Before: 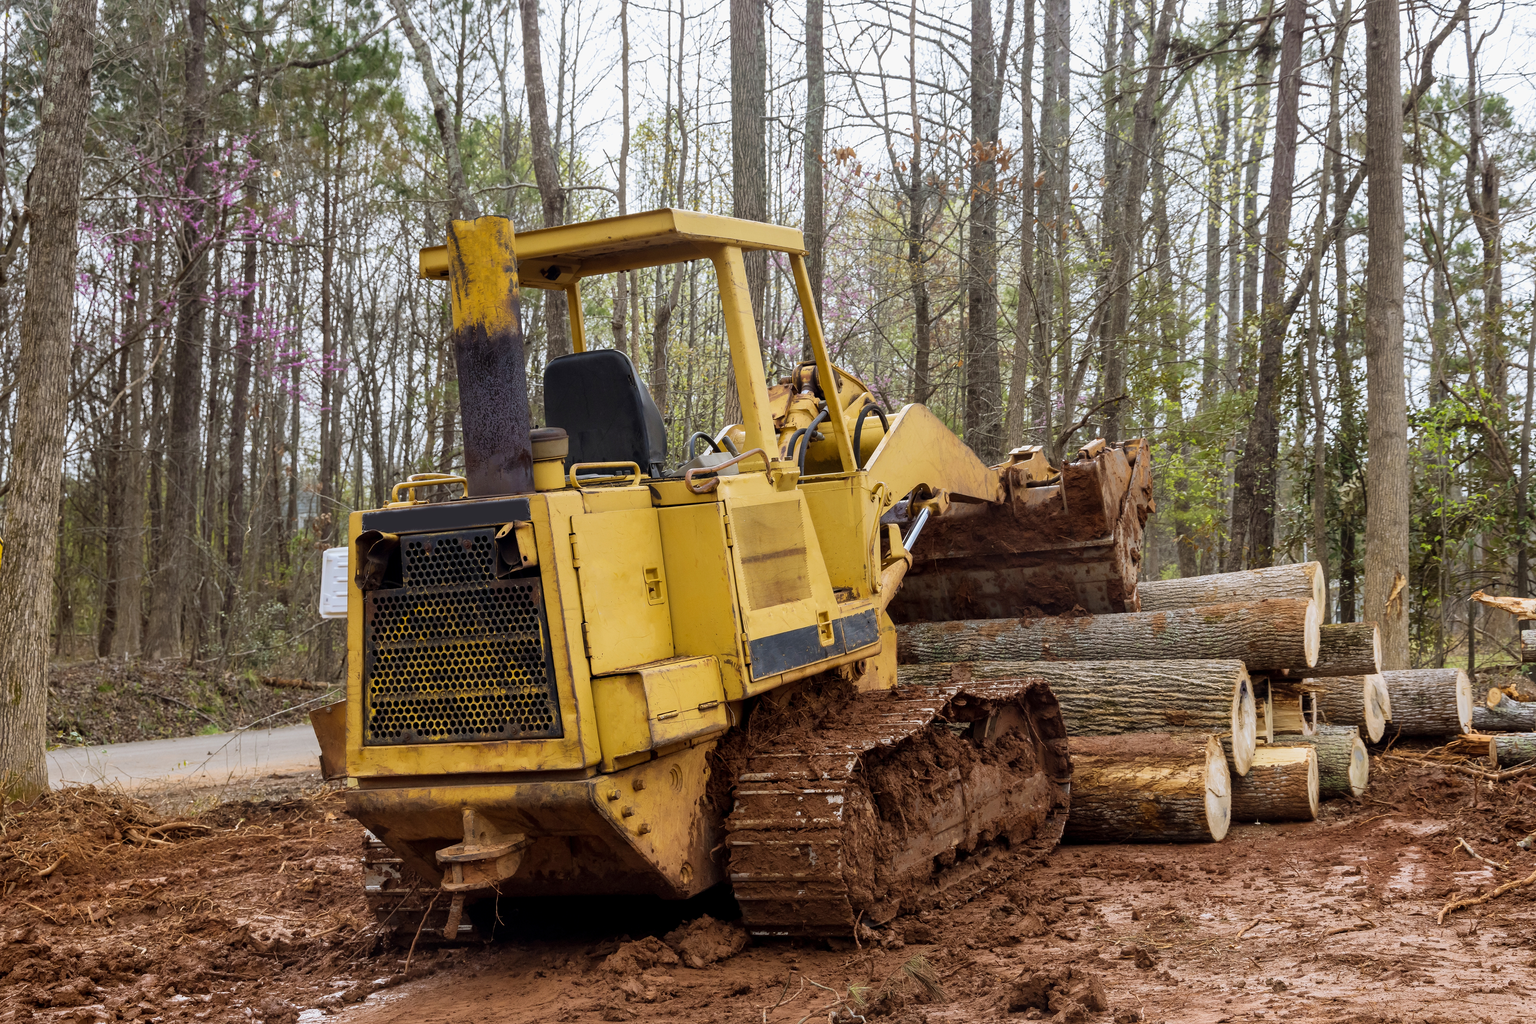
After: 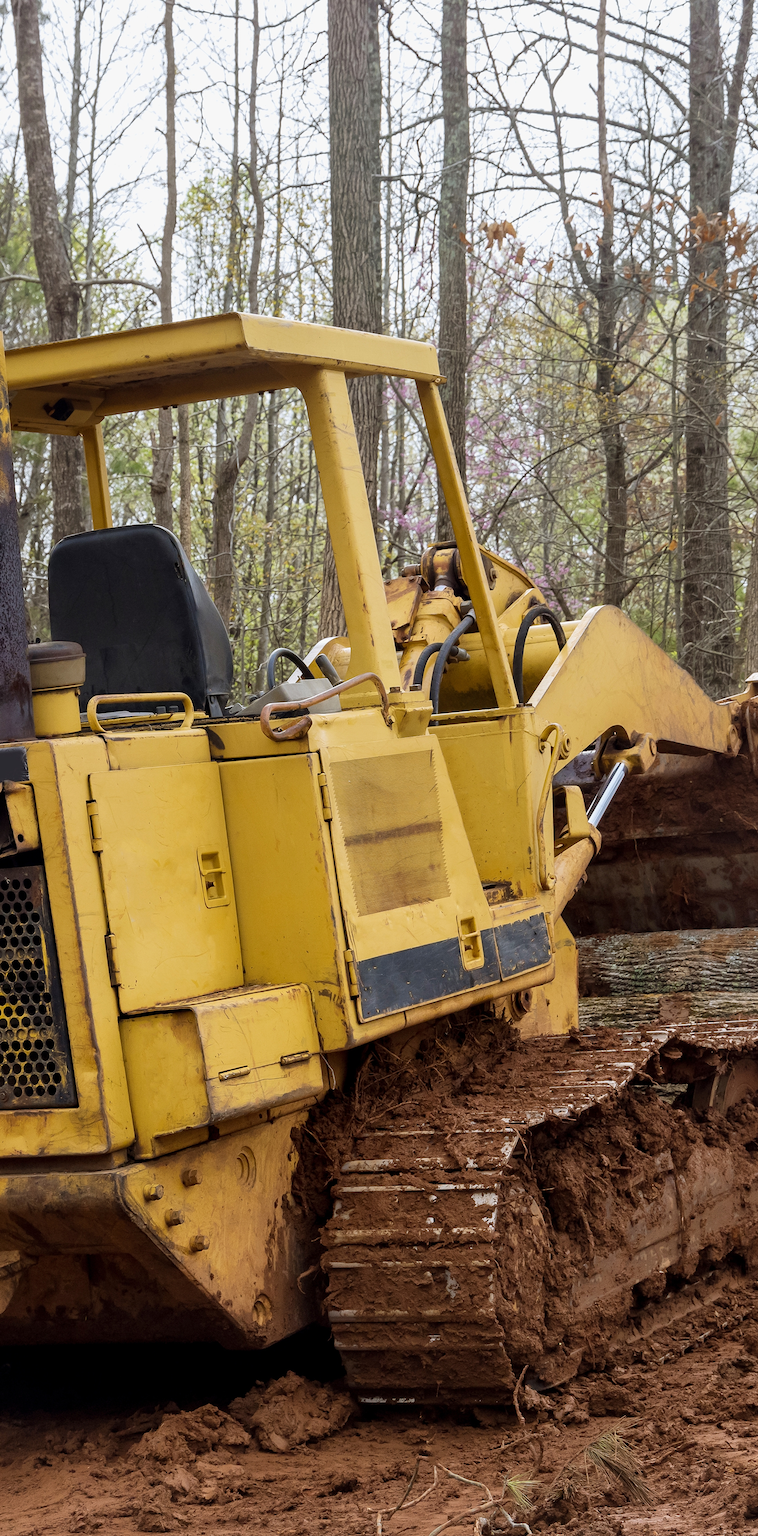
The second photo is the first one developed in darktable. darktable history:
crop: left 33.326%, right 33.711%
